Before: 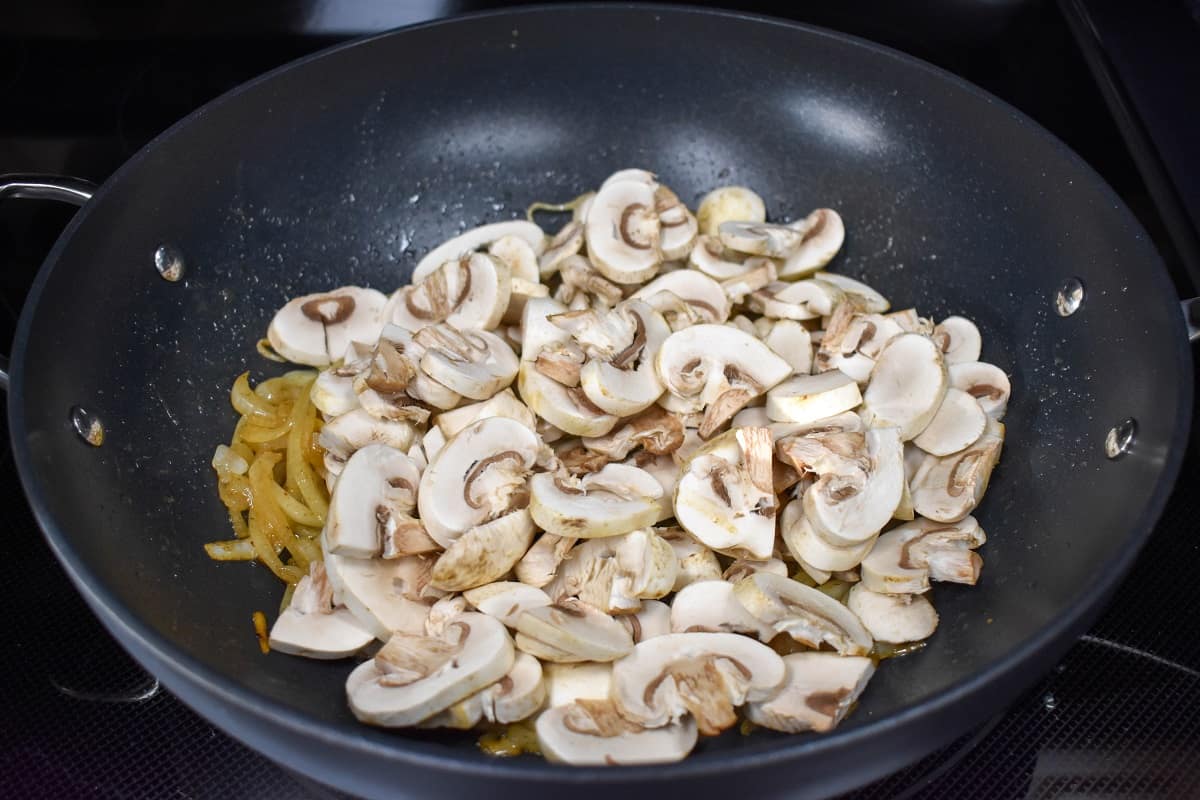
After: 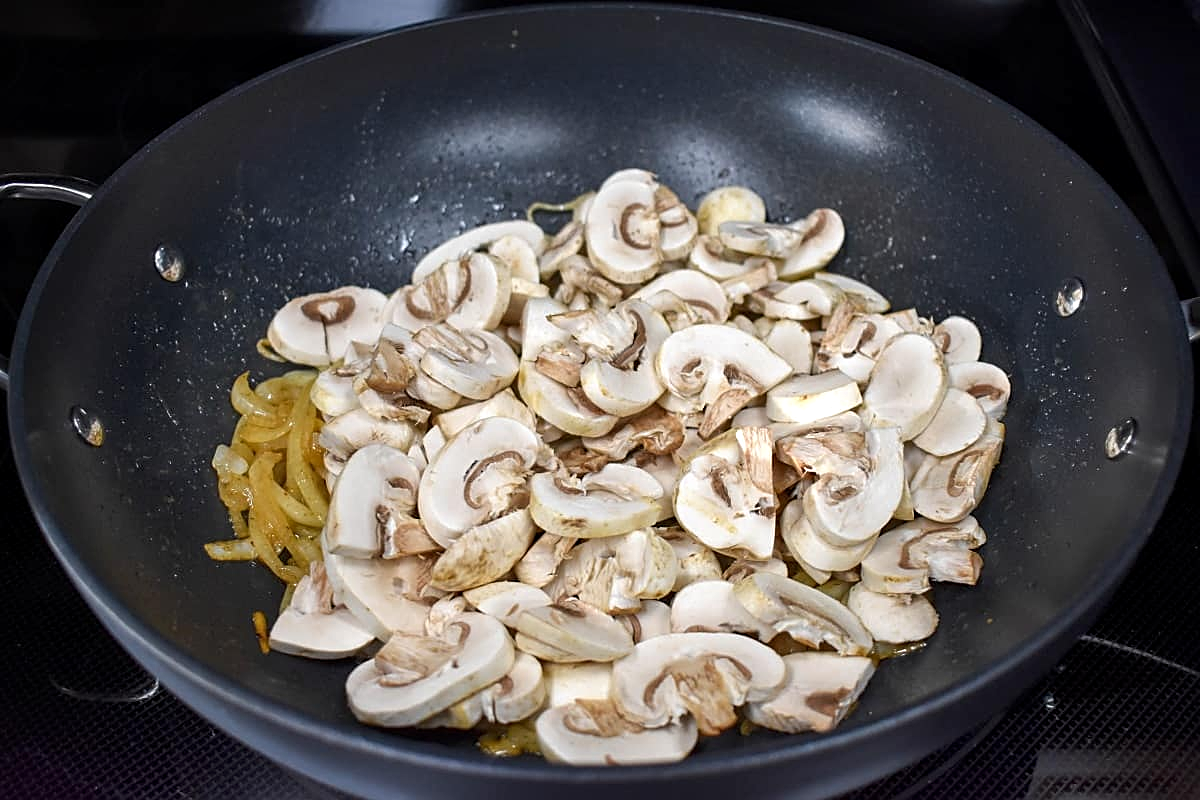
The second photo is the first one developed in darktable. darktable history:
sharpen: amount 0.493
local contrast: highlights 105%, shadows 100%, detail 119%, midtone range 0.2
